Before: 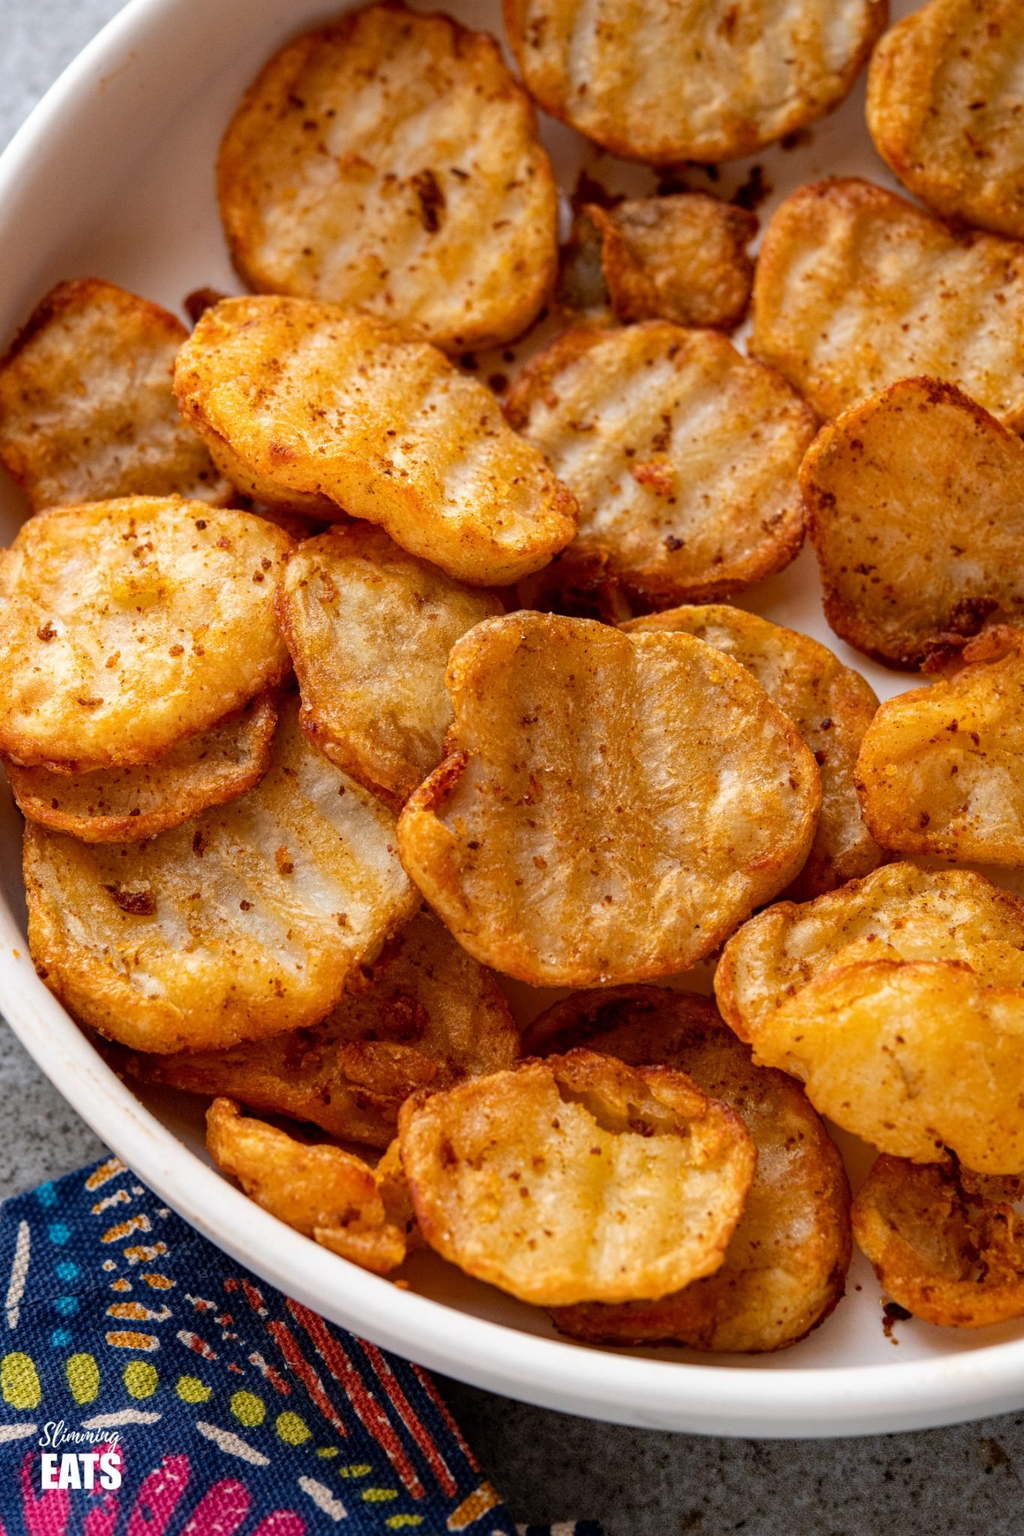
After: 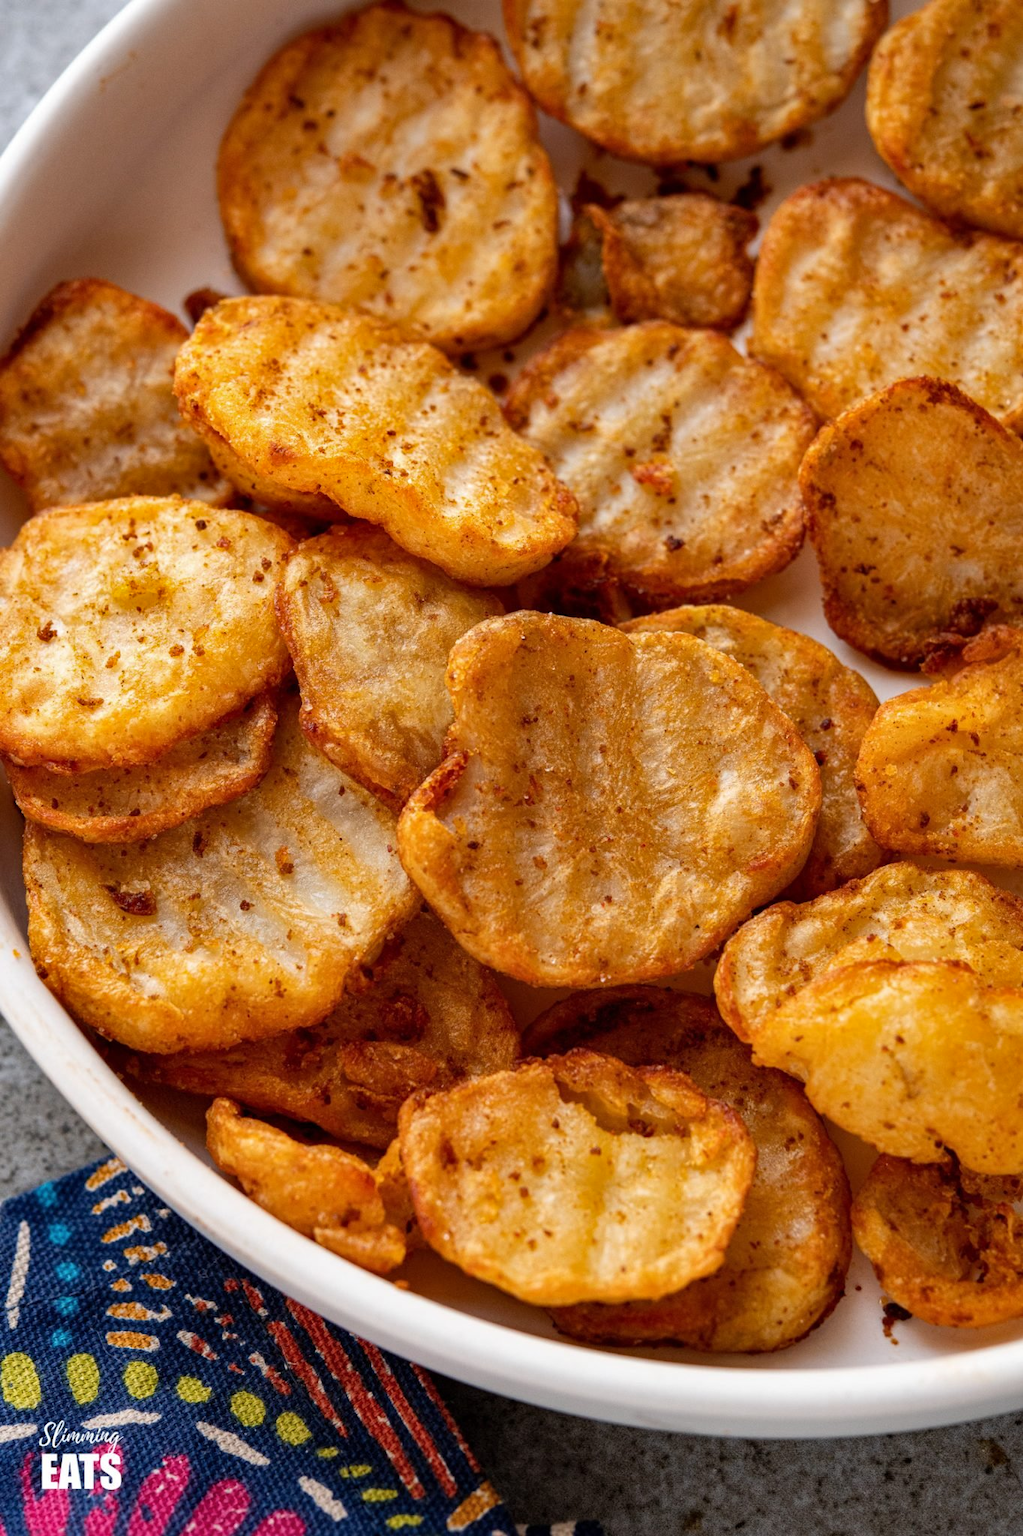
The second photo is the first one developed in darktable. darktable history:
shadows and highlights: shadows 22.1, highlights -48.92, soften with gaussian
